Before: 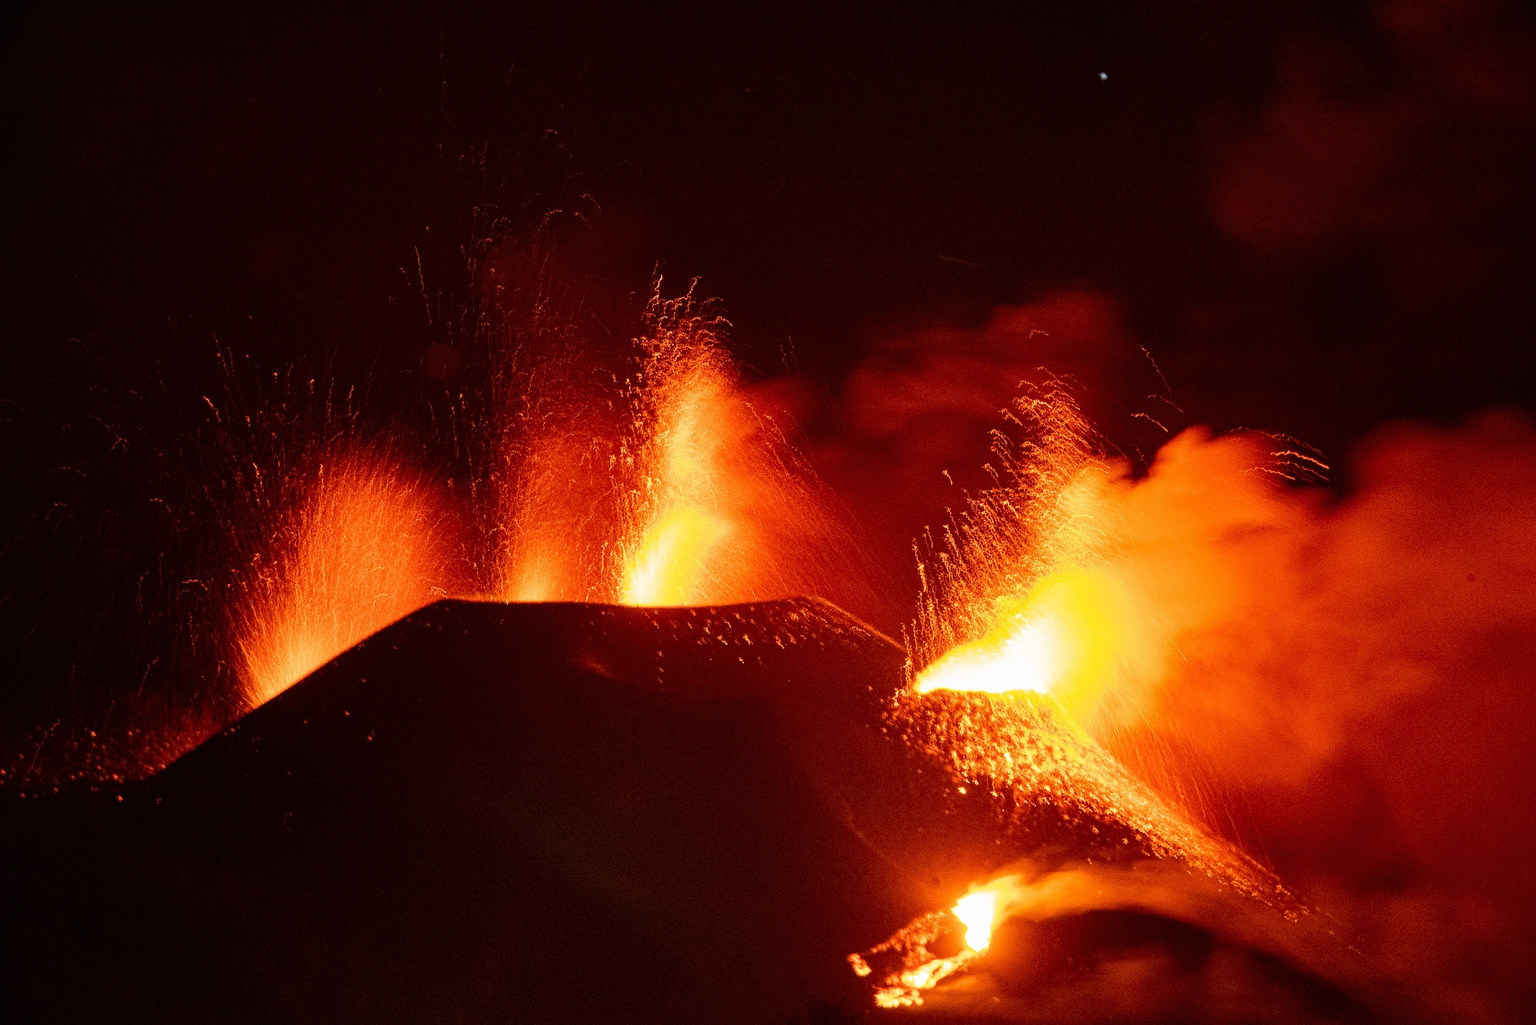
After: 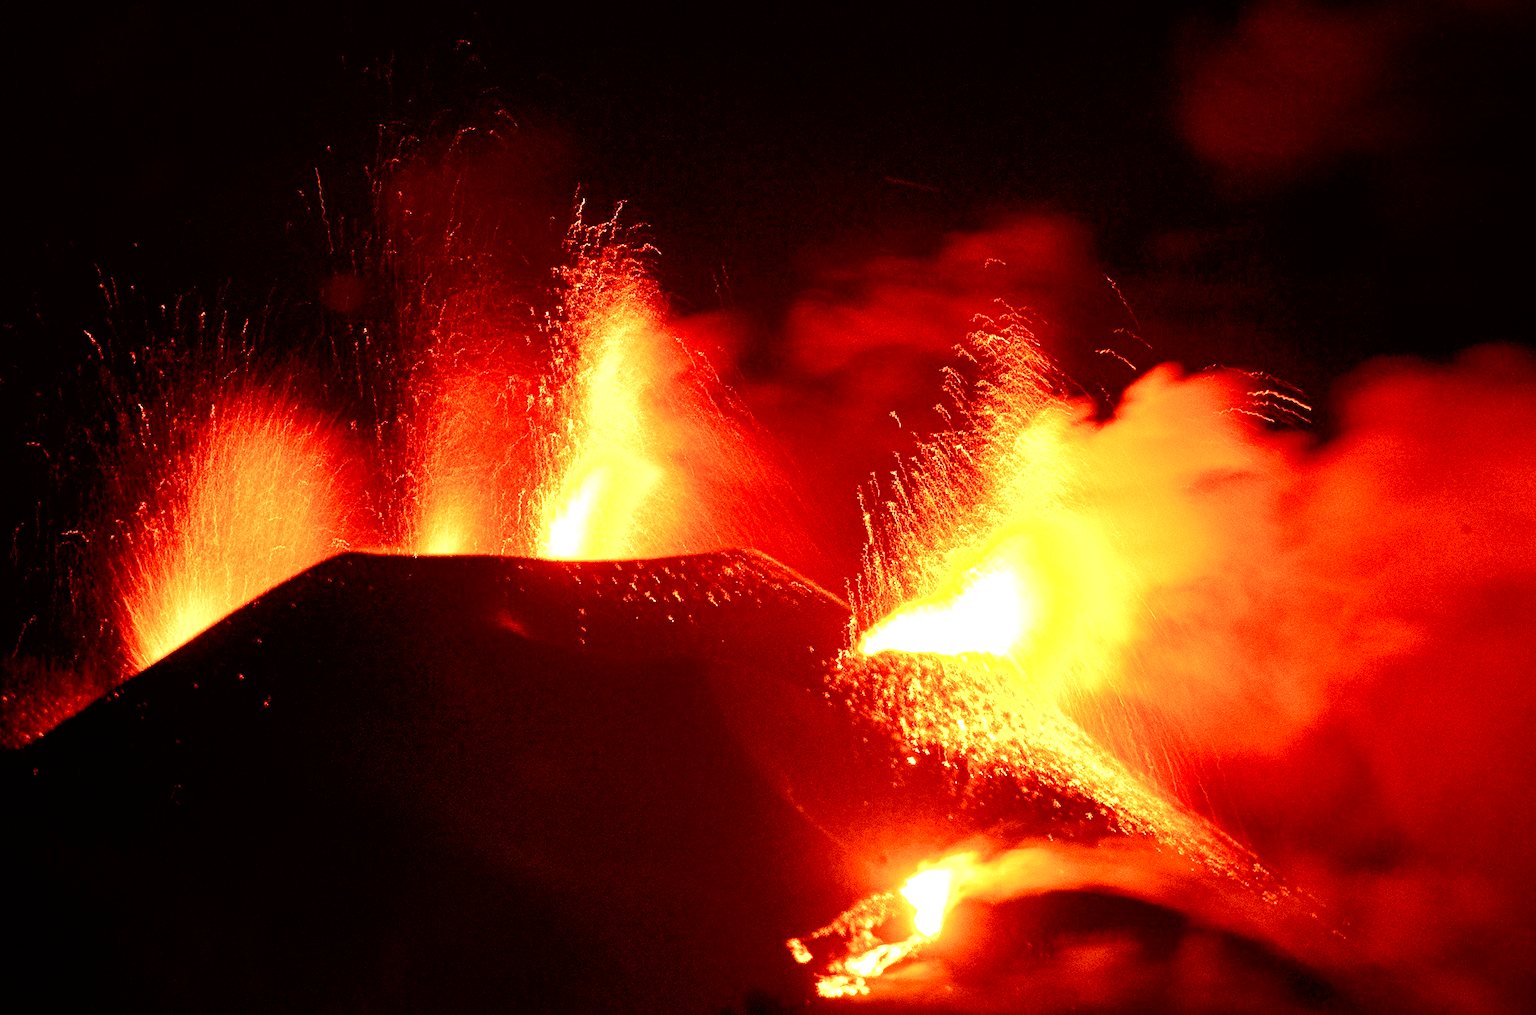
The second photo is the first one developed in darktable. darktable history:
tone equalizer: -8 EV -1.83 EV, -7 EV -1.19 EV, -6 EV -1.62 EV
crop and rotate: left 8.248%, top 9.096%
exposure: black level correction 0, exposure 0.695 EV, compensate highlight preservation false
color balance rgb: highlights gain › luminance 15.582%, highlights gain › chroma 3.89%, highlights gain › hue 212.31°, perceptual saturation grading › global saturation 44.077%, perceptual saturation grading › highlights -49.475%, perceptual saturation grading › shadows 29.571%
